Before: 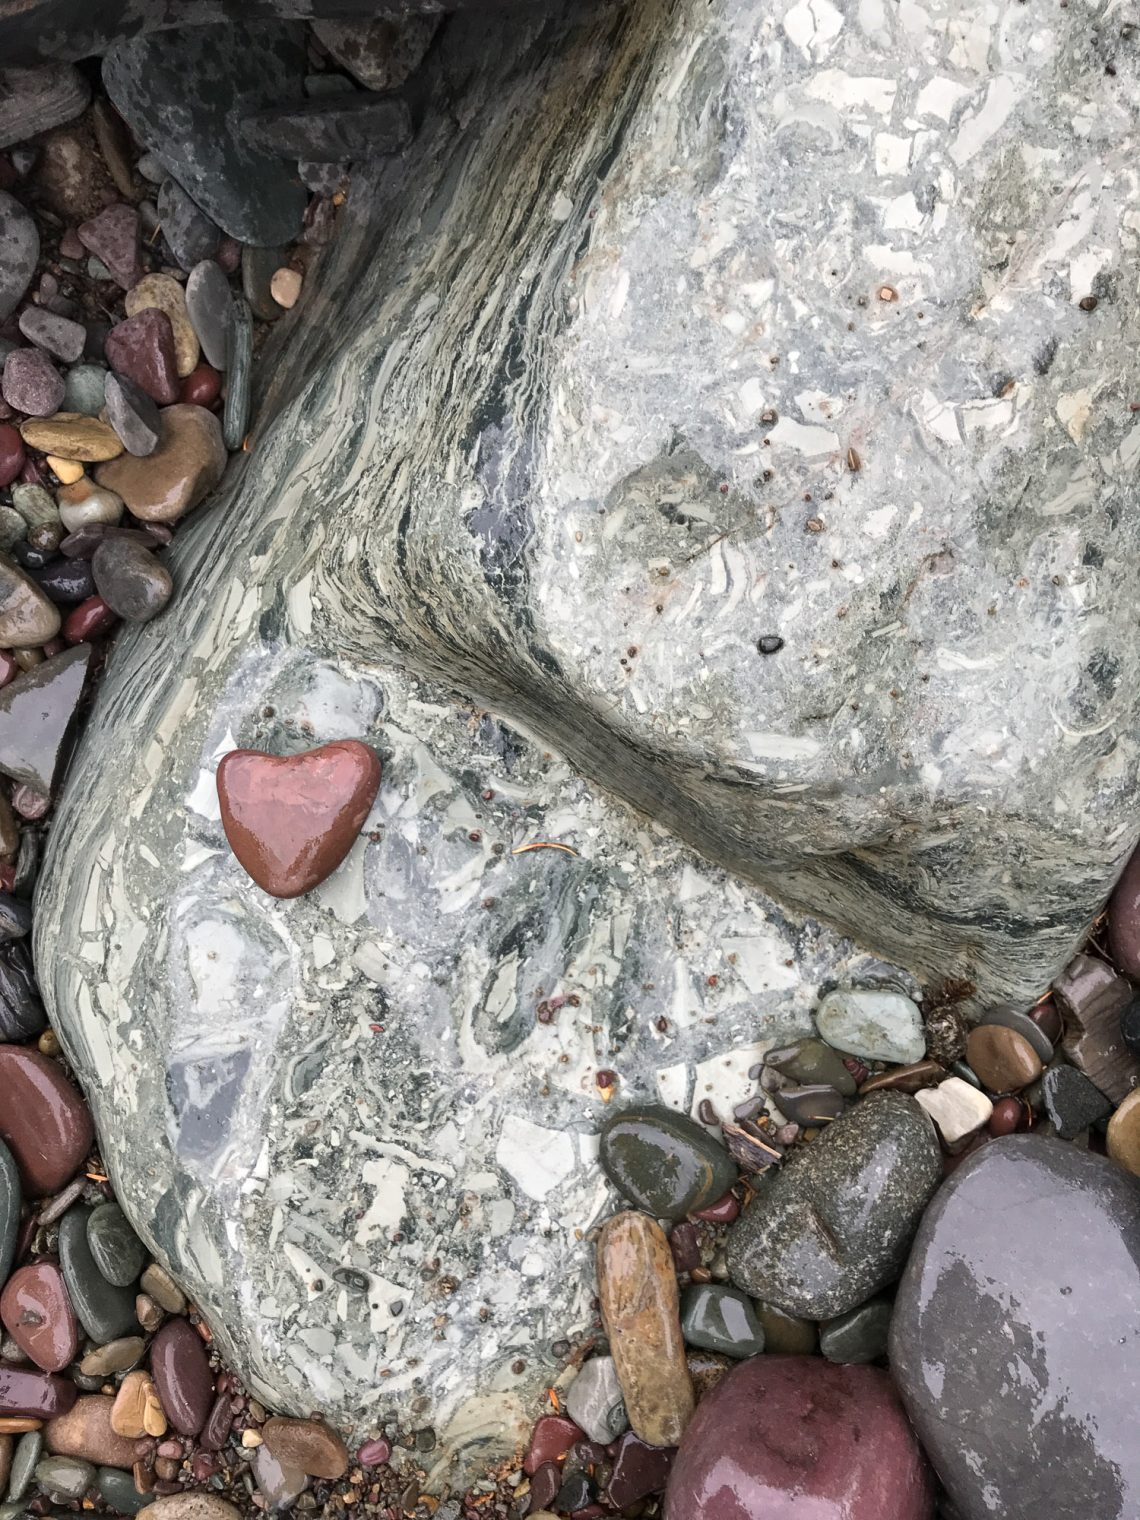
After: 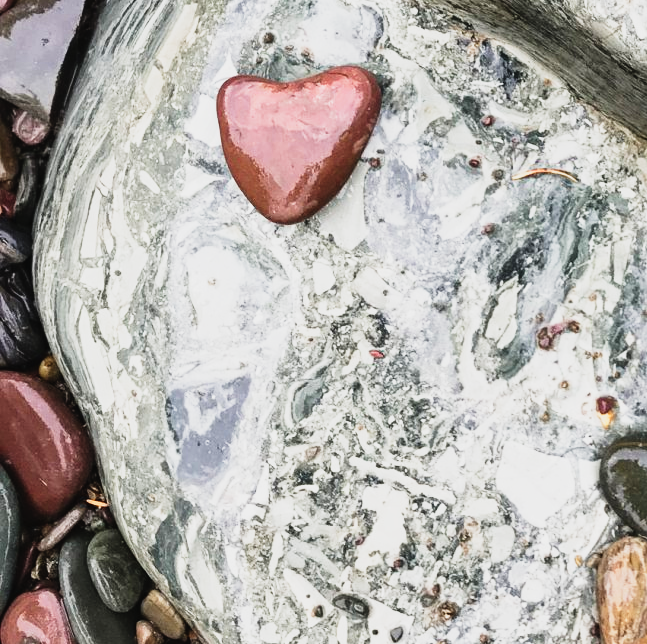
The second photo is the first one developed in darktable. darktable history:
crop: top 44.393%, right 43.165%, bottom 13.223%
tone curve: curves: ch0 [(0, 0.023) (0.132, 0.075) (0.256, 0.2) (0.463, 0.494) (0.699, 0.816) (0.813, 0.898) (1, 0.943)]; ch1 [(0, 0) (0.32, 0.306) (0.441, 0.41) (0.476, 0.466) (0.498, 0.5) (0.518, 0.519) (0.546, 0.571) (0.604, 0.651) (0.733, 0.817) (1, 1)]; ch2 [(0, 0) (0.312, 0.313) (0.431, 0.425) (0.483, 0.477) (0.503, 0.503) (0.526, 0.507) (0.564, 0.575) (0.614, 0.695) (0.713, 0.767) (0.985, 0.966)], preserve colors none
